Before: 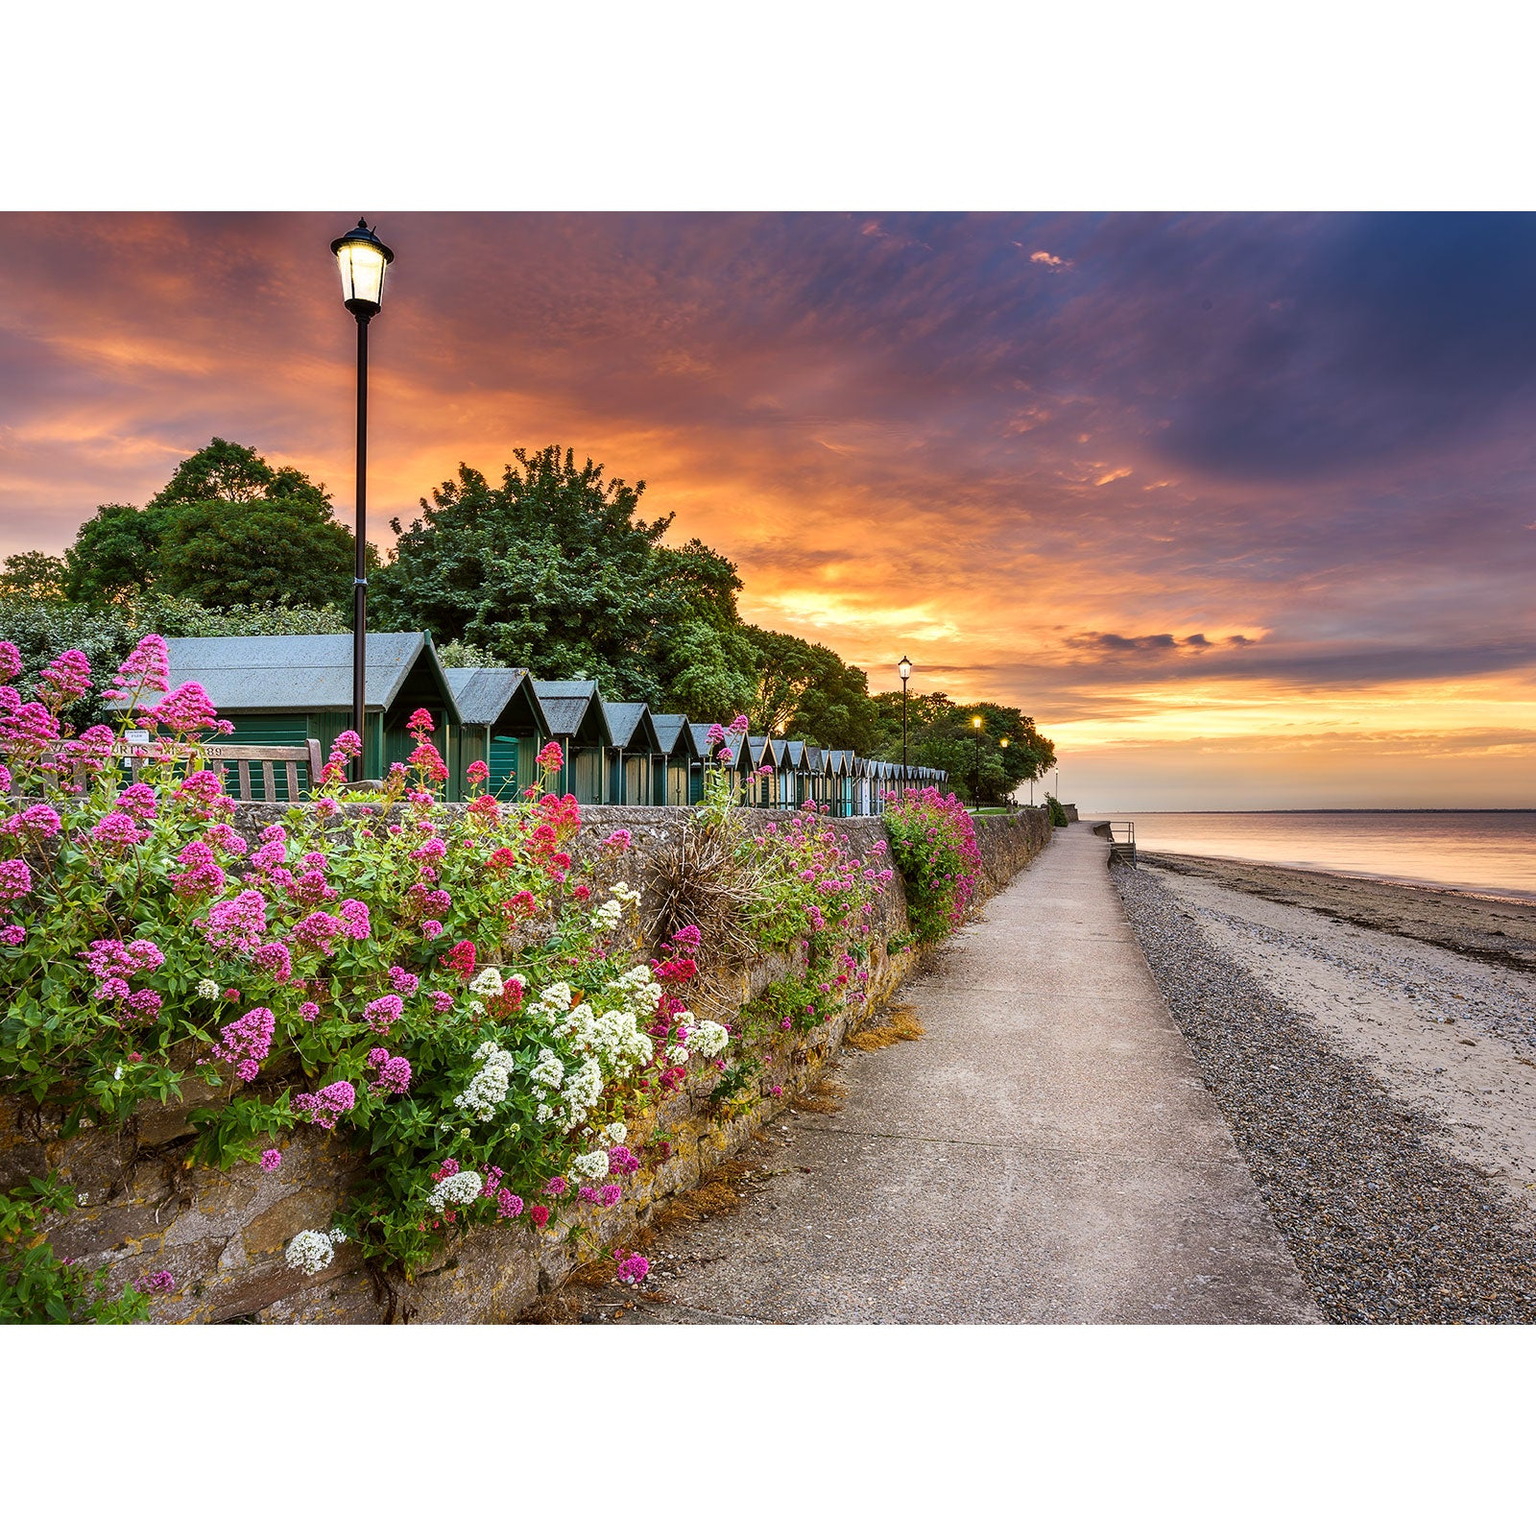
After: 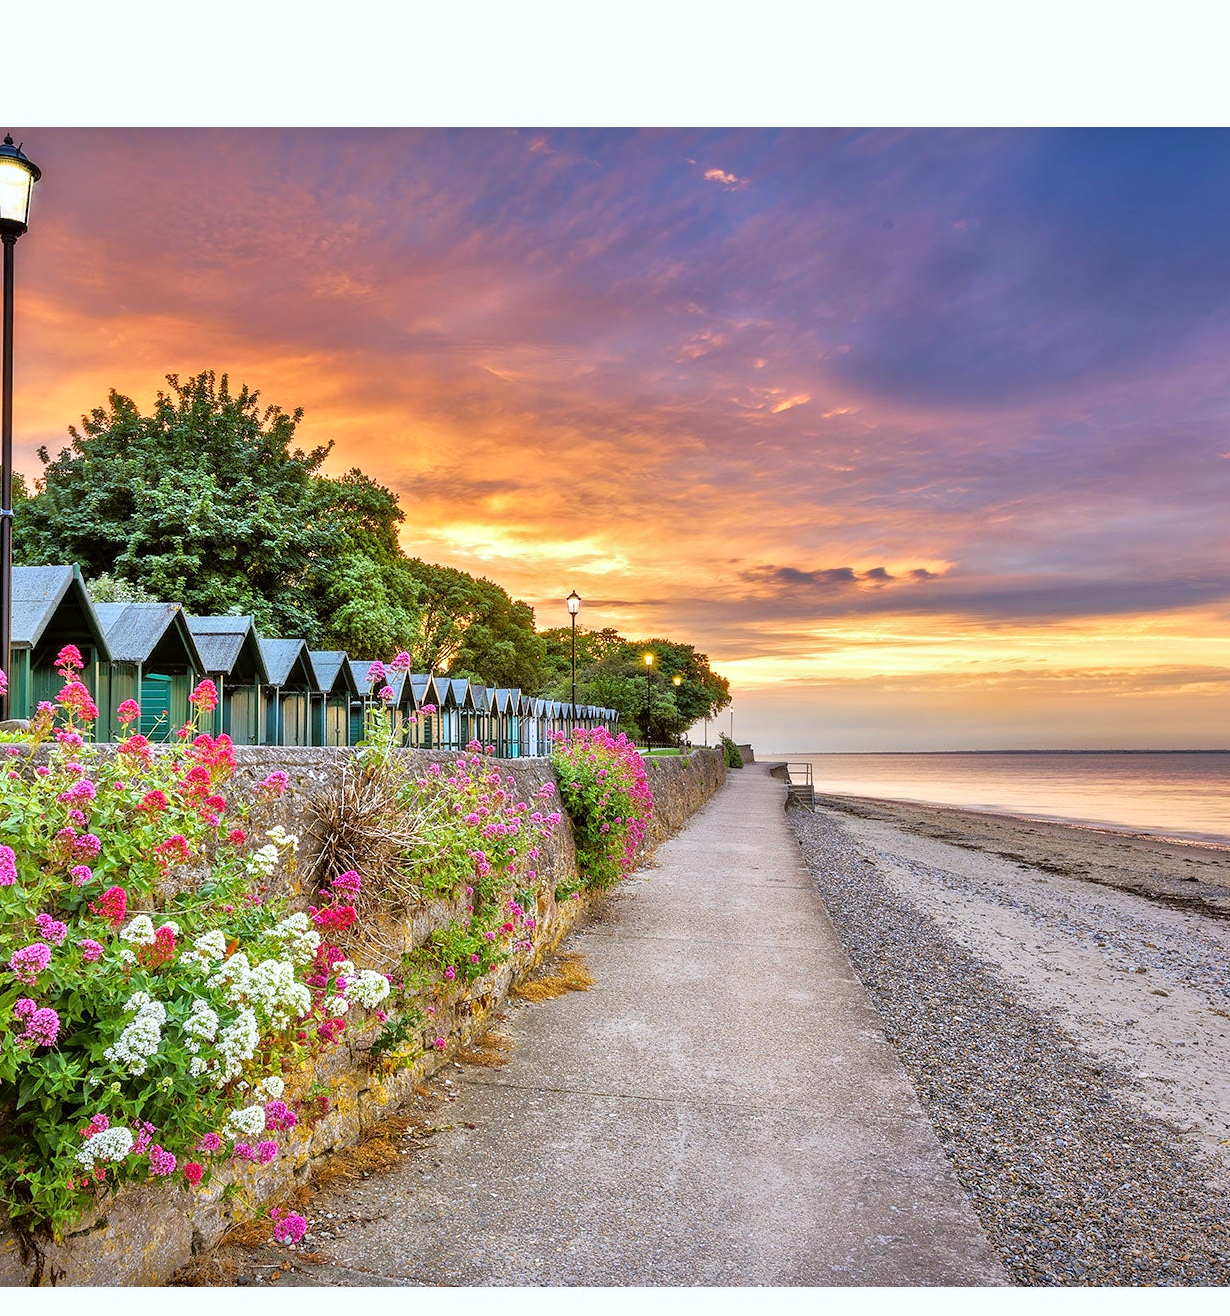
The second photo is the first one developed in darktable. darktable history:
crop: left 23.095%, top 5.827%, bottom 11.854%
white balance: red 0.967, blue 1.049
tone equalizer: -7 EV 0.15 EV, -6 EV 0.6 EV, -5 EV 1.15 EV, -4 EV 1.33 EV, -3 EV 1.15 EV, -2 EV 0.6 EV, -1 EV 0.15 EV, mask exposure compensation -0.5 EV
